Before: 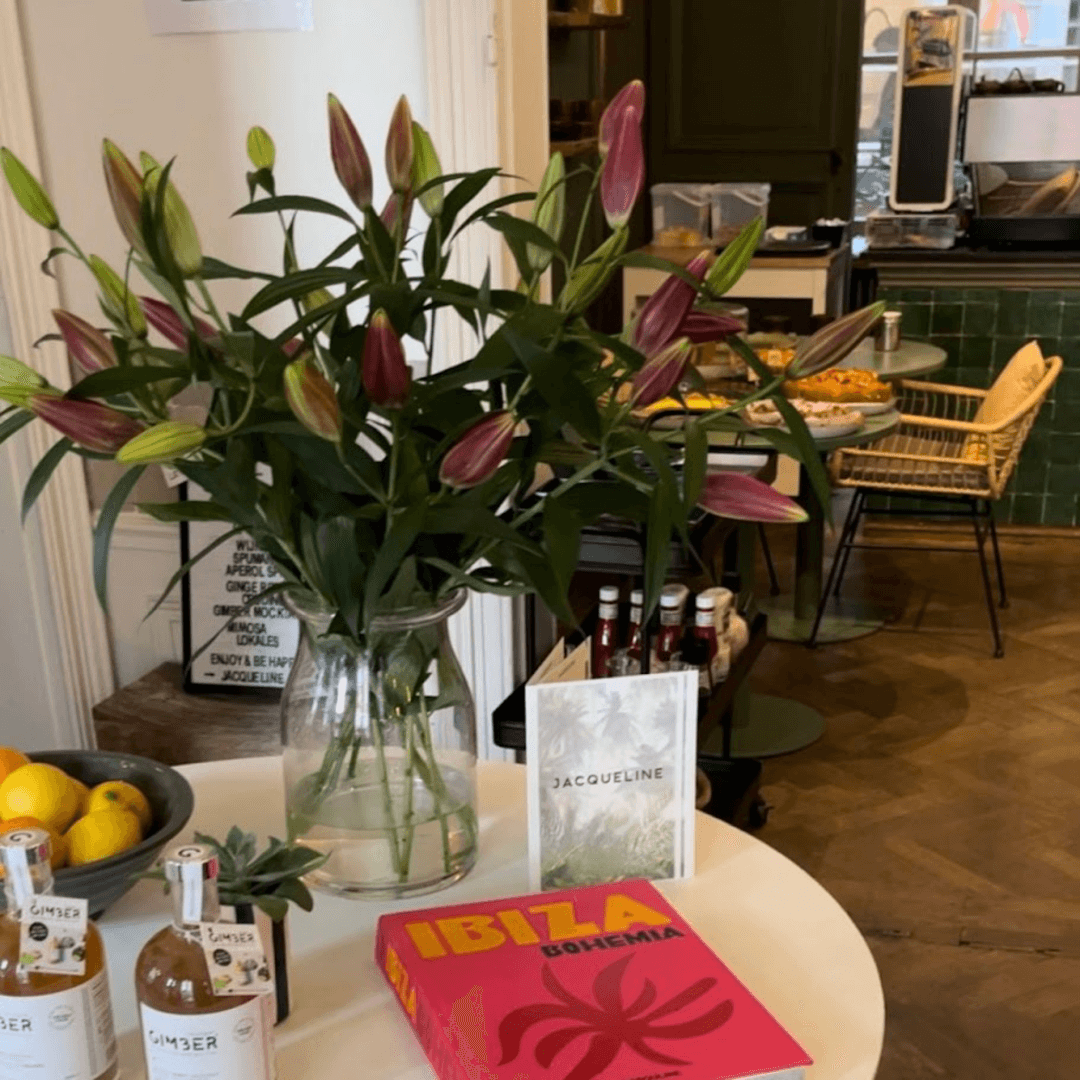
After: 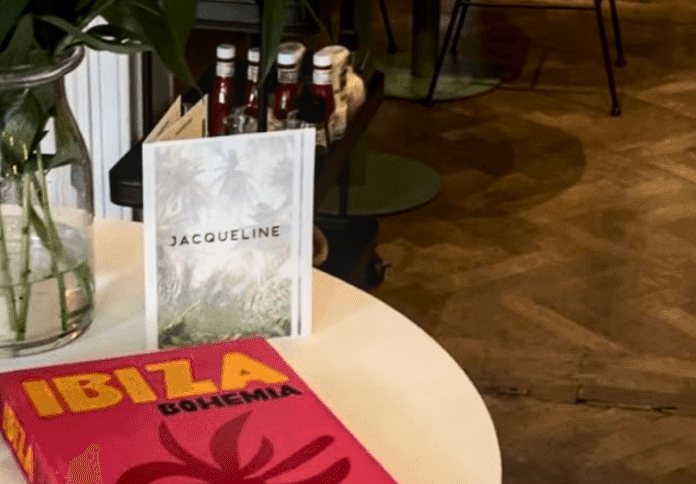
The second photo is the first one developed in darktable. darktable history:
crop and rotate: left 35.509%, top 50.238%, bottom 4.934%
contrast brightness saturation: contrast 0.22
local contrast: on, module defaults
